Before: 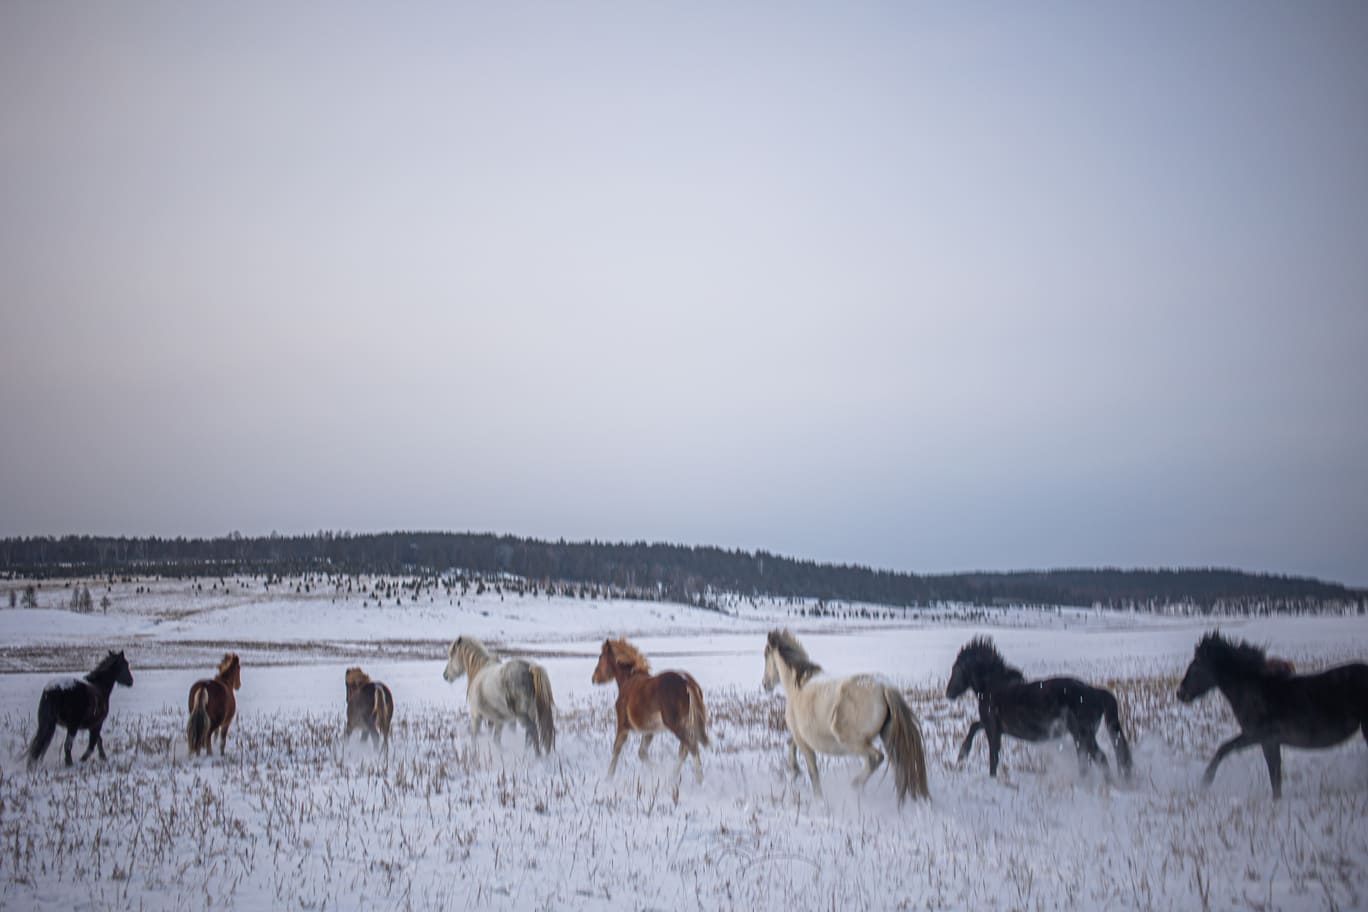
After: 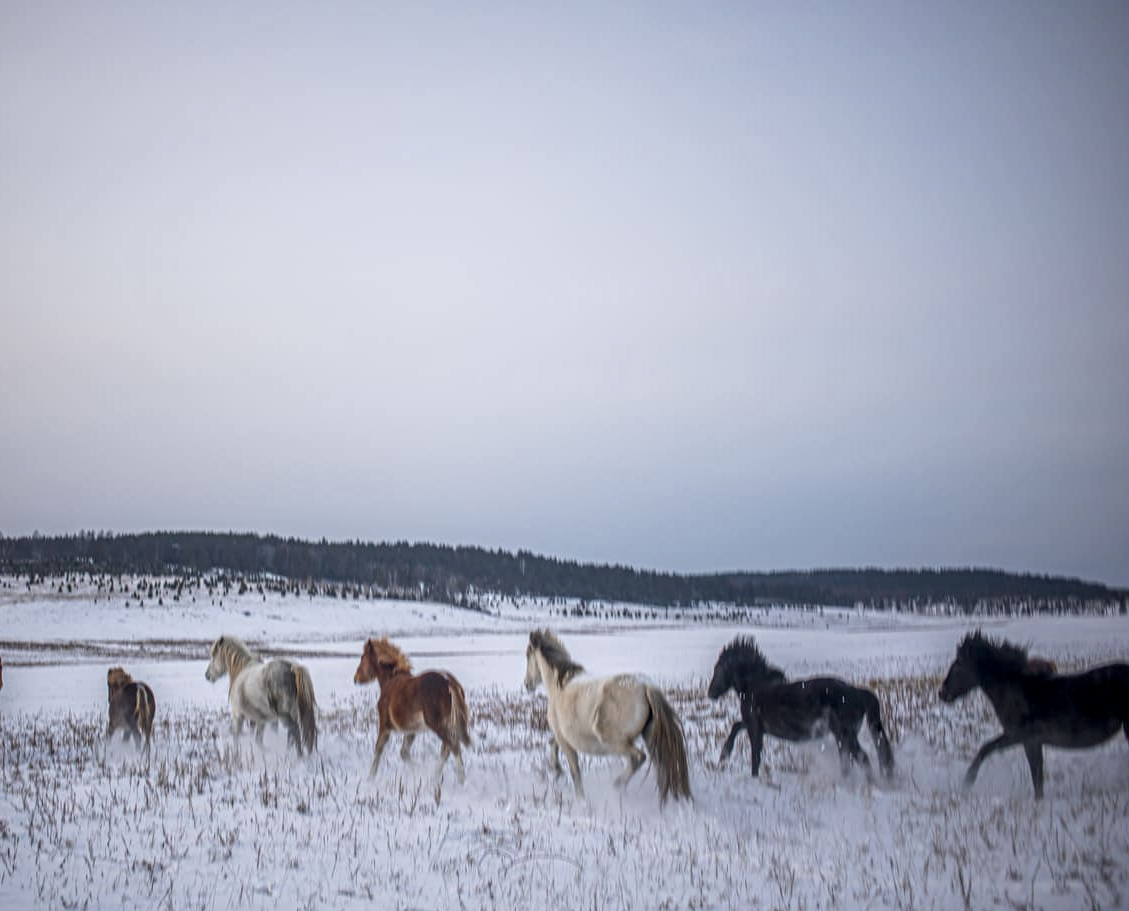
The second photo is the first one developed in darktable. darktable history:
crop: left 17.454%, bottom 0.023%
local contrast: detail 130%
tone equalizer: on, module defaults
